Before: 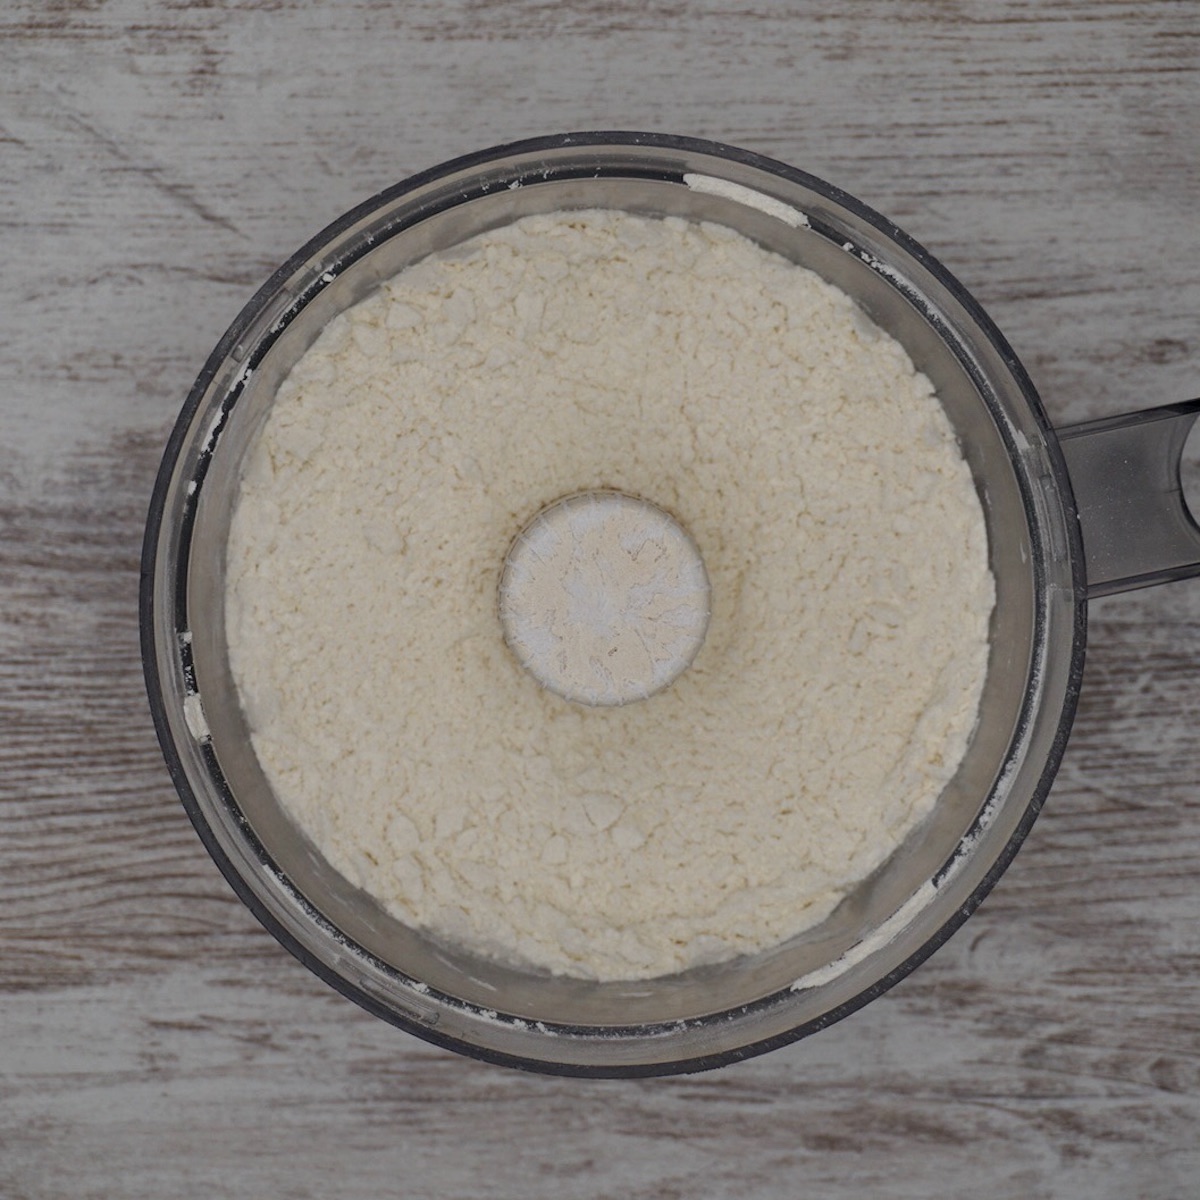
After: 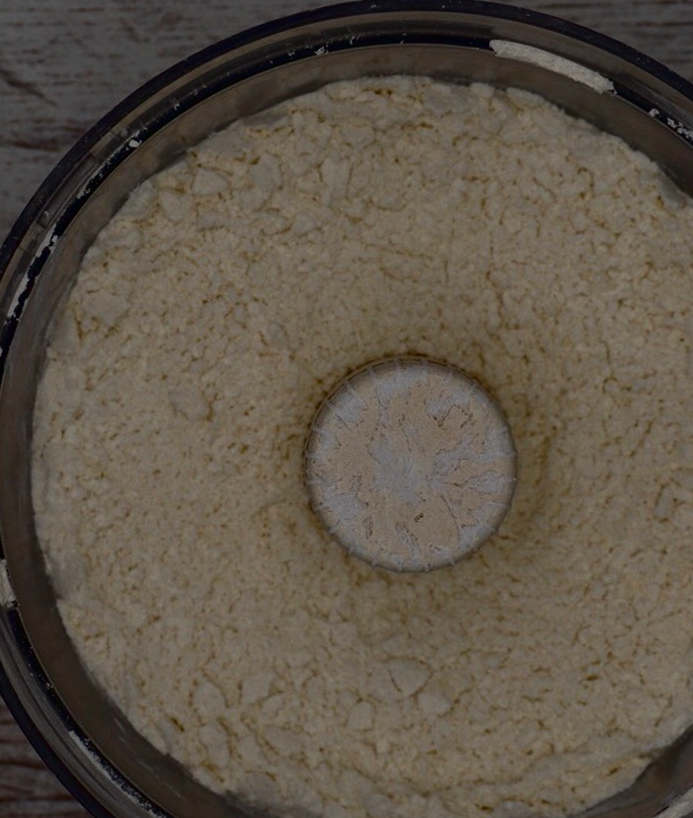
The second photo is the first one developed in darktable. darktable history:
crop: left 16.202%, top 11.208%, right 26.045%, bottom 20.557%
contrast brightness saturation: contrast 0.09, brightness -0.59, saturation 0.17
